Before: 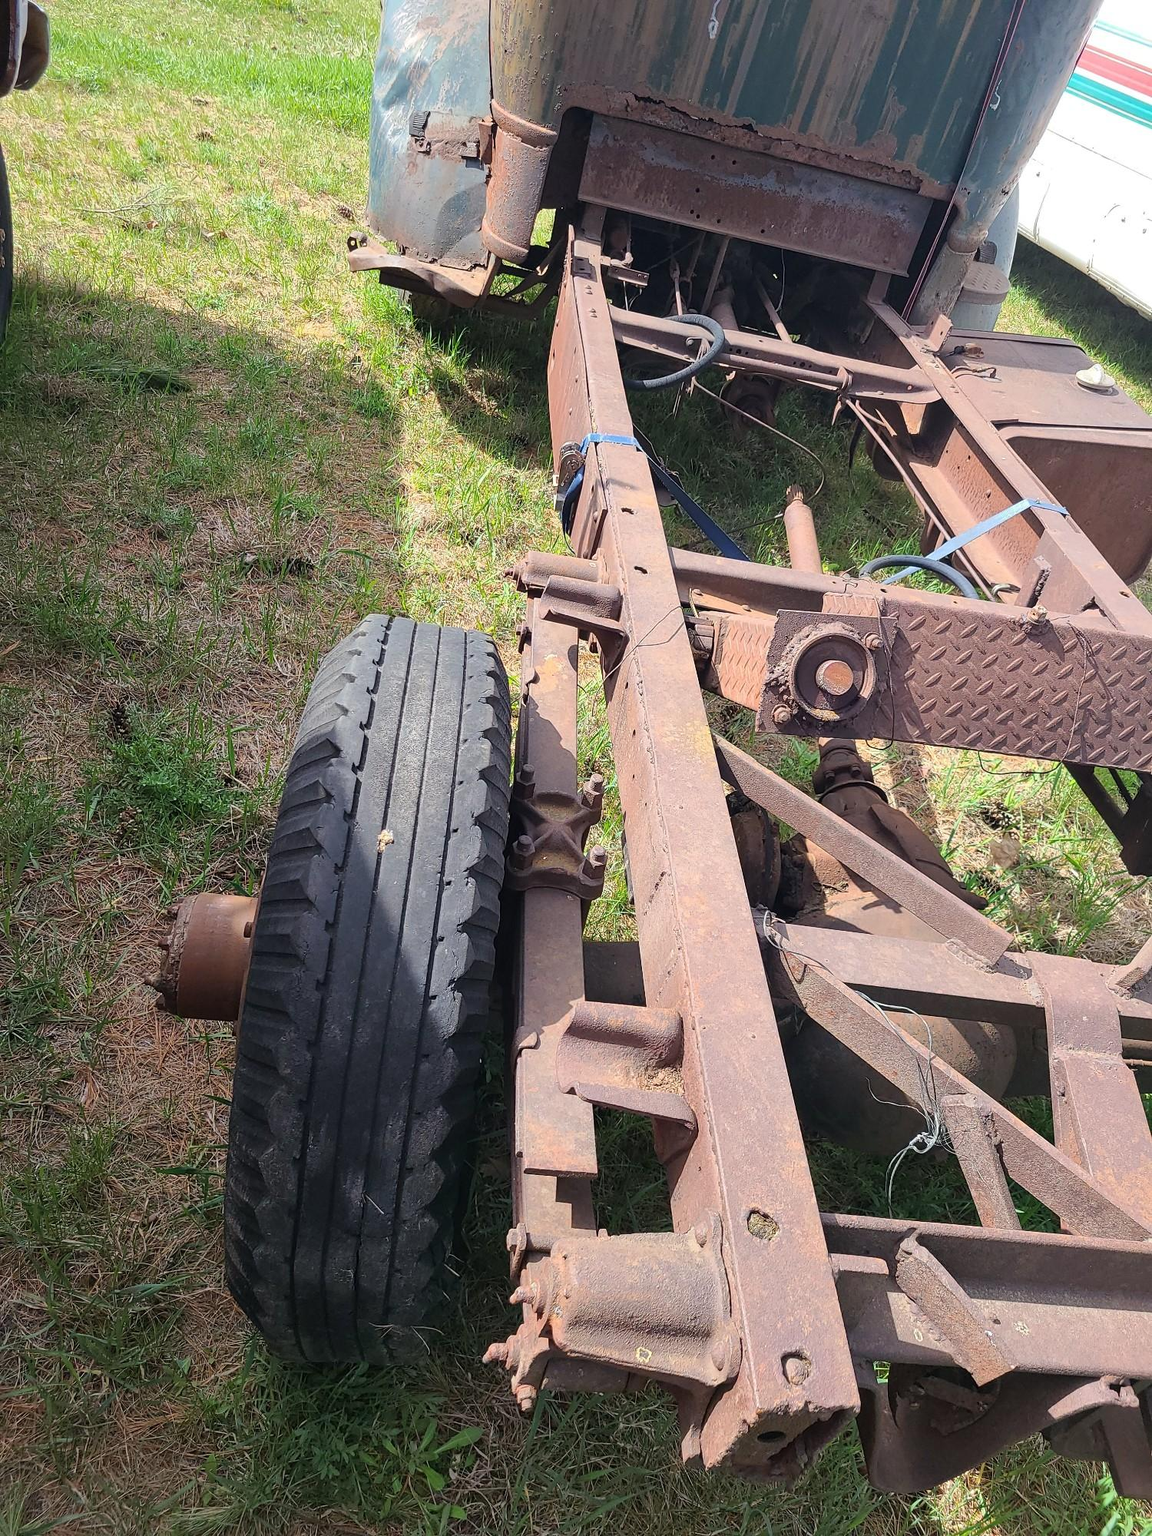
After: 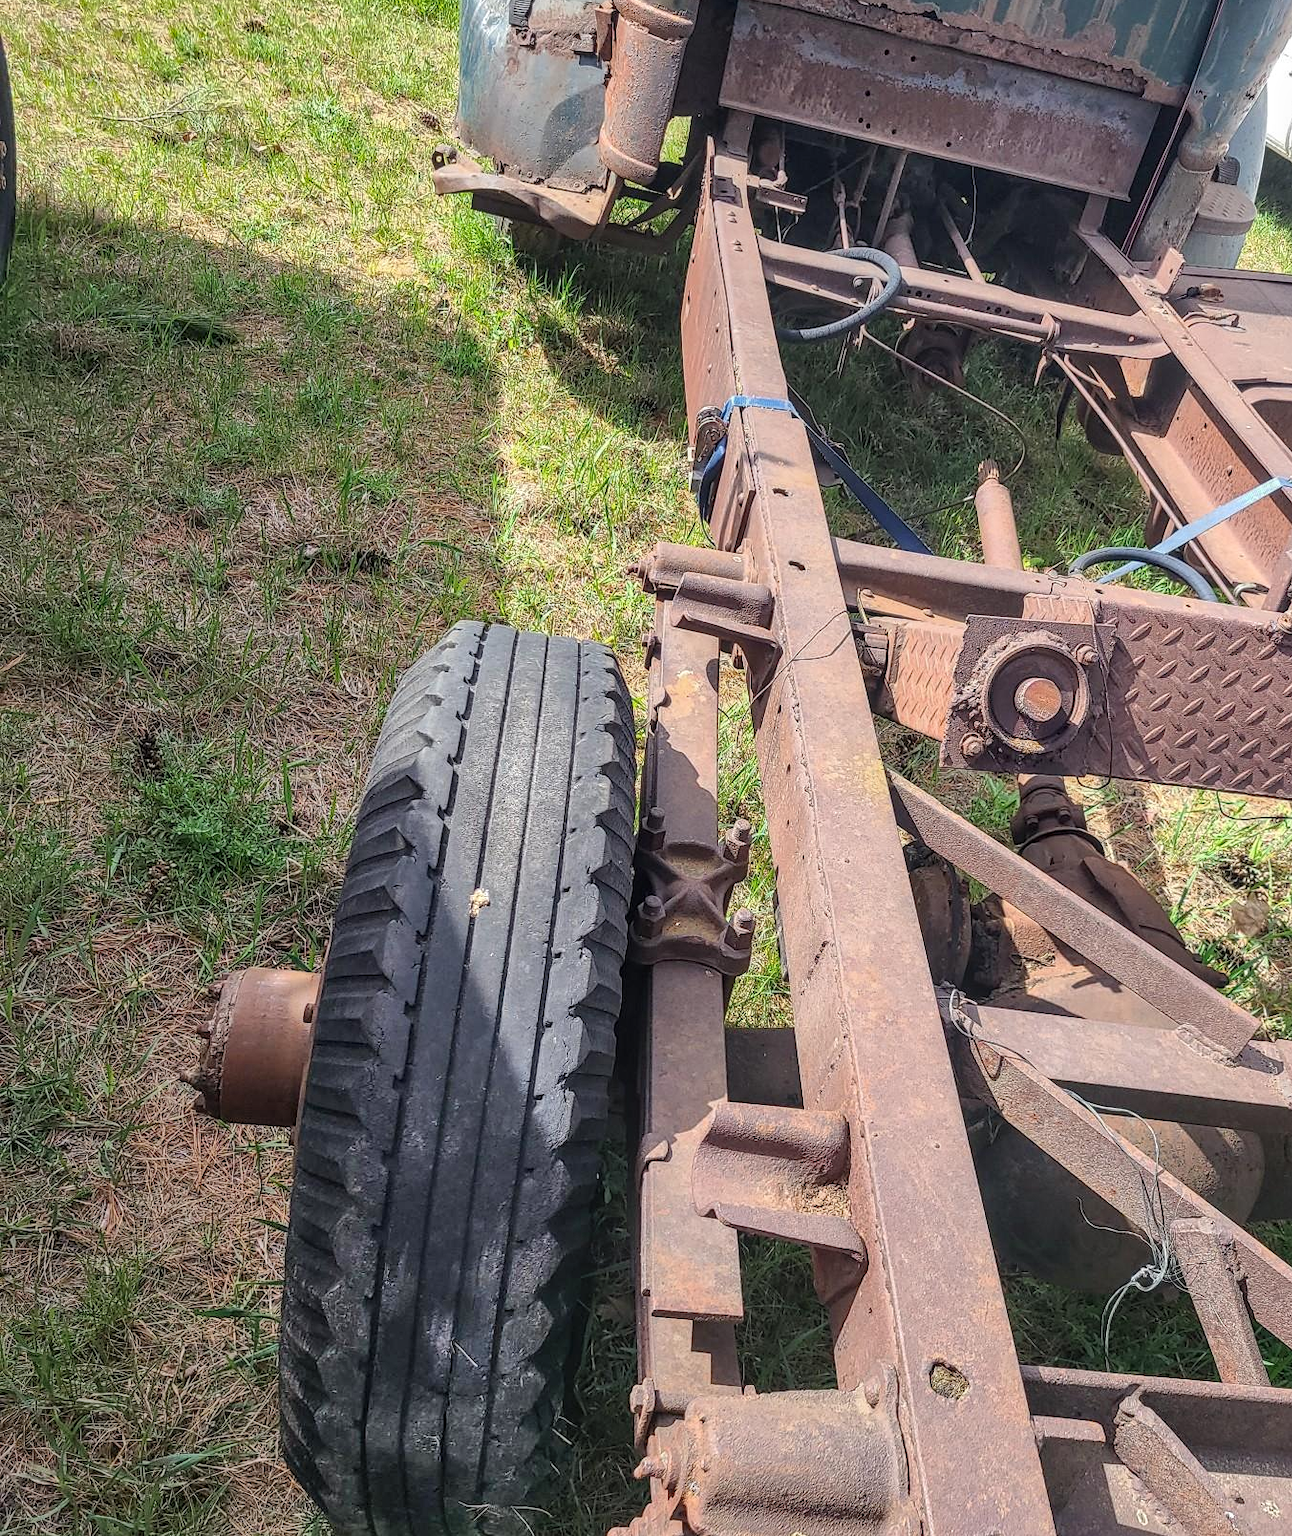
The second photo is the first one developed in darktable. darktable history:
crop: top 7.502%, right 9.754%, bottom 12.067%
local contrast: highlights 5%, shadows 2%, detail 133%
shadows and highlights: shadows 61.17, soften with gaussian
